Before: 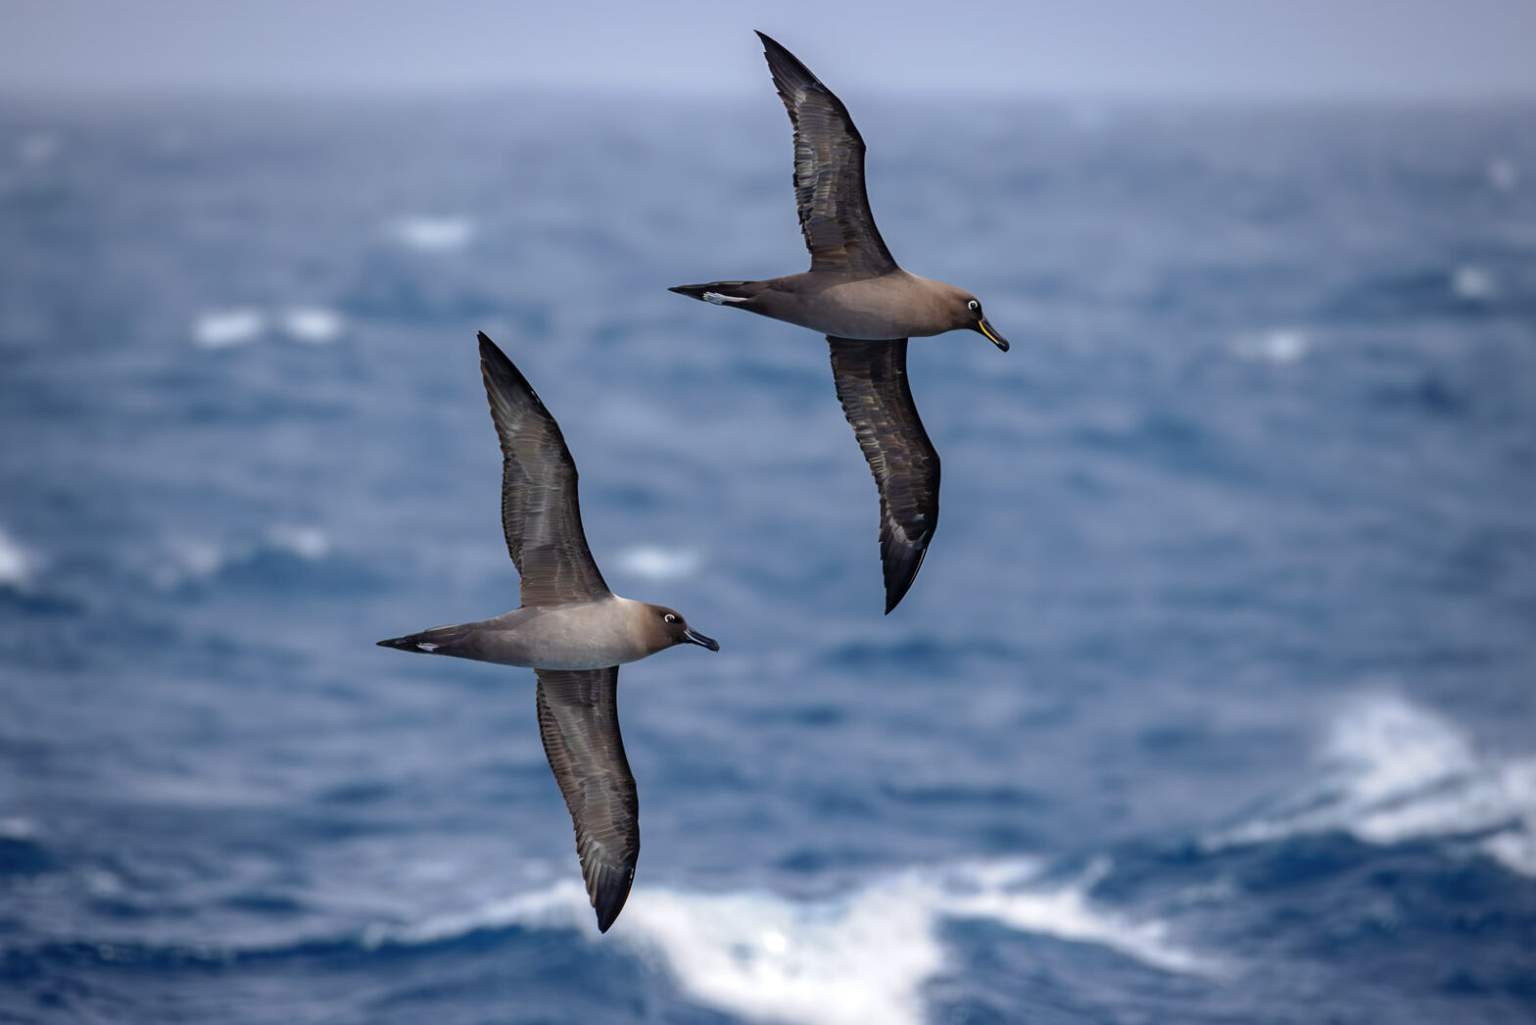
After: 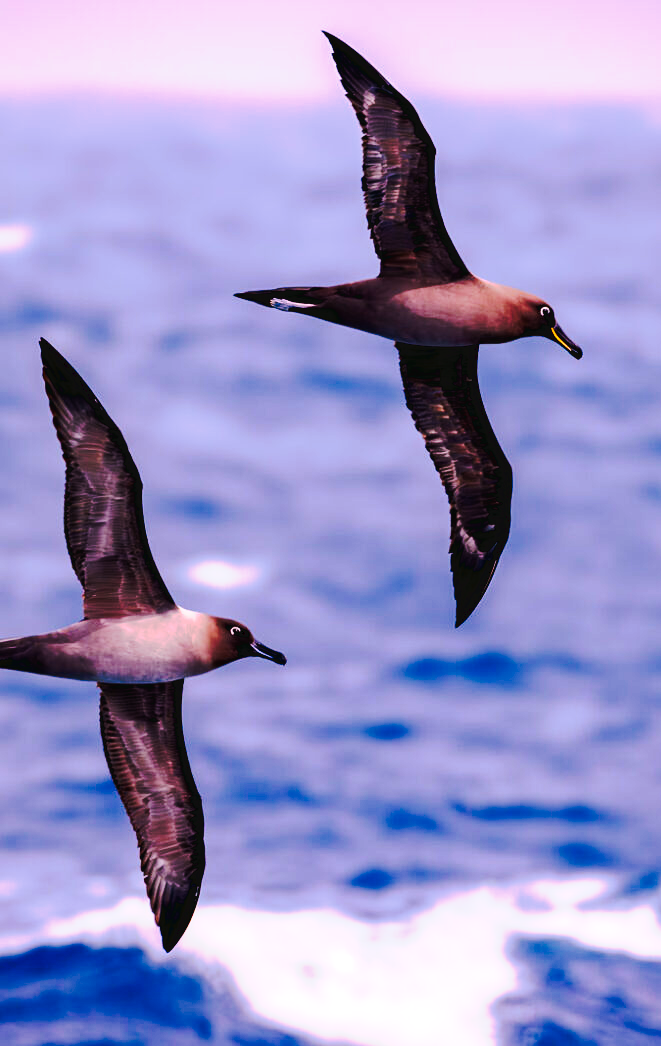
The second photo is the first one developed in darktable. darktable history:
tone curve: curves: ch0 [(0, 0) (0.003, 0.043) (0.011, 0.043) (0.025, 0.035) (0.044, 0.042) (0.069, 0.035) (0.1, 0.03) (0.136, 0.017) (0.177, 0.03) (0.224, 0.06) (0.277, 0.118) (0.335, 0.189) (0.399, 0.297) (0.468, 0.483) (0.543, 0.631) (0.623, 0.746) (0.709, 0.823) (0.801, 0.944) (0.898, 0.966) (1, 1)], preserve colors none
crop: left 28.583%, right 29.231%
white balance: red 1.188, blue 1.11
